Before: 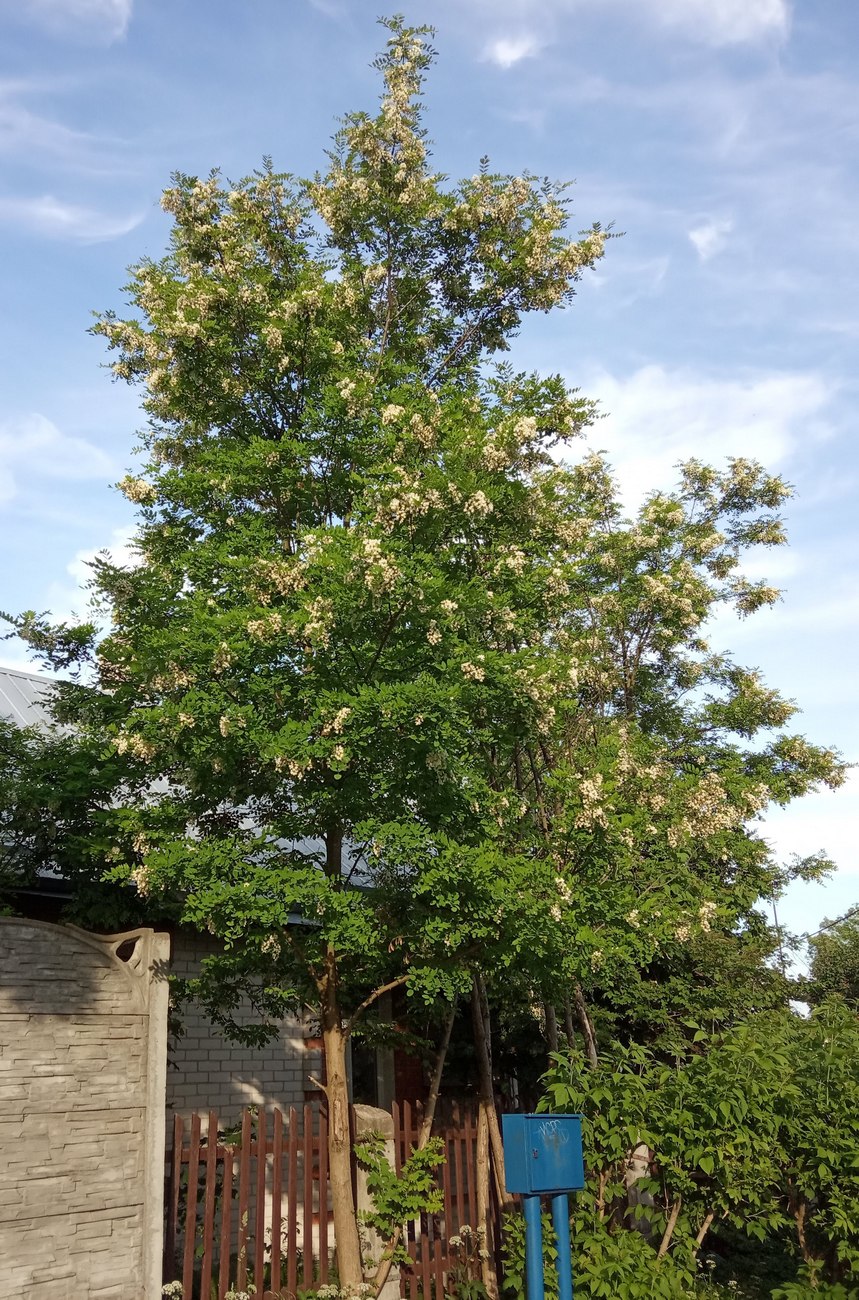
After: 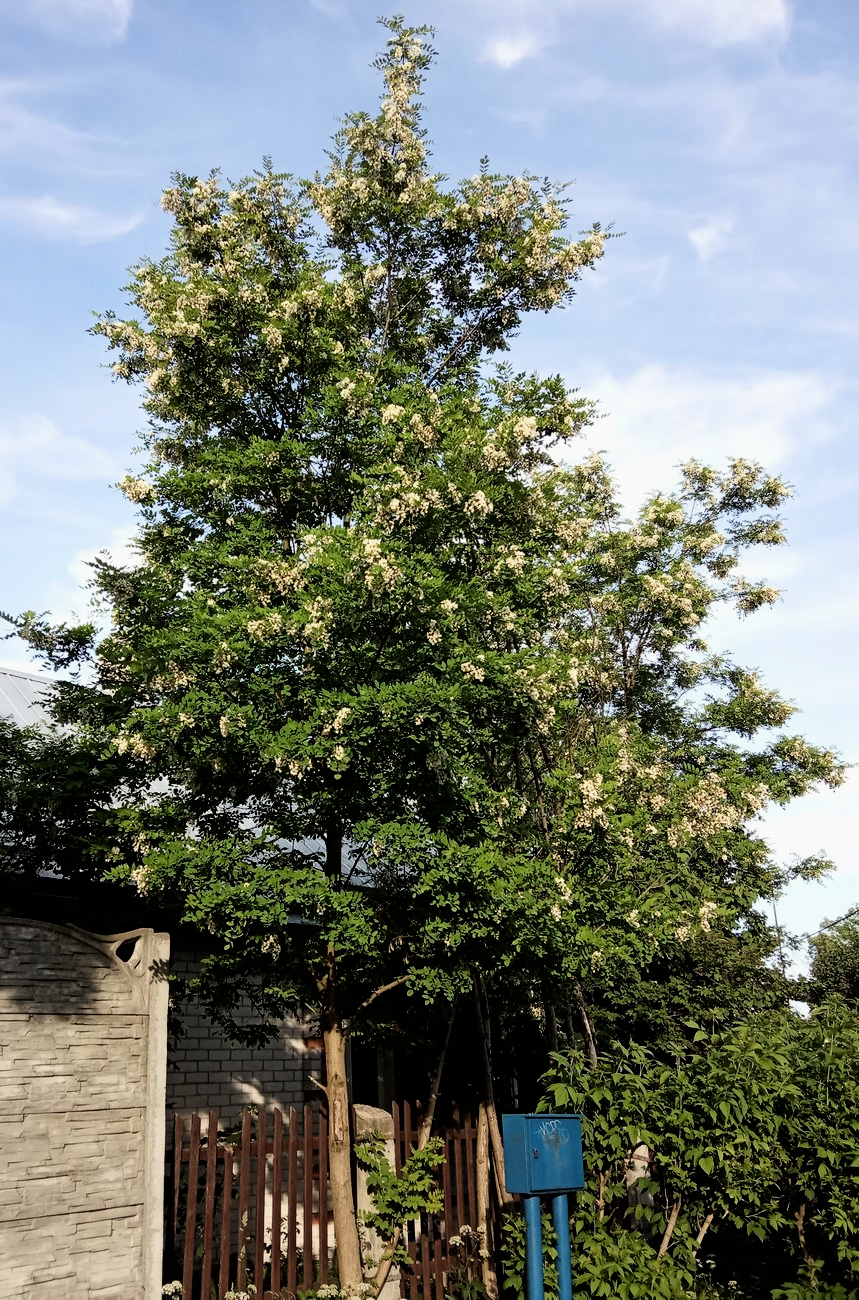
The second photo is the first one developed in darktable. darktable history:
filmic rgb: black relative exposure -5.46 EV, white relative exposure 2.85 EV, threshold 2.95 EV, dynamic range scaling -38.07%, hardness 4, contrast 1.588, highlights saturation mix -1.09%, enable highlight reconstruction true
